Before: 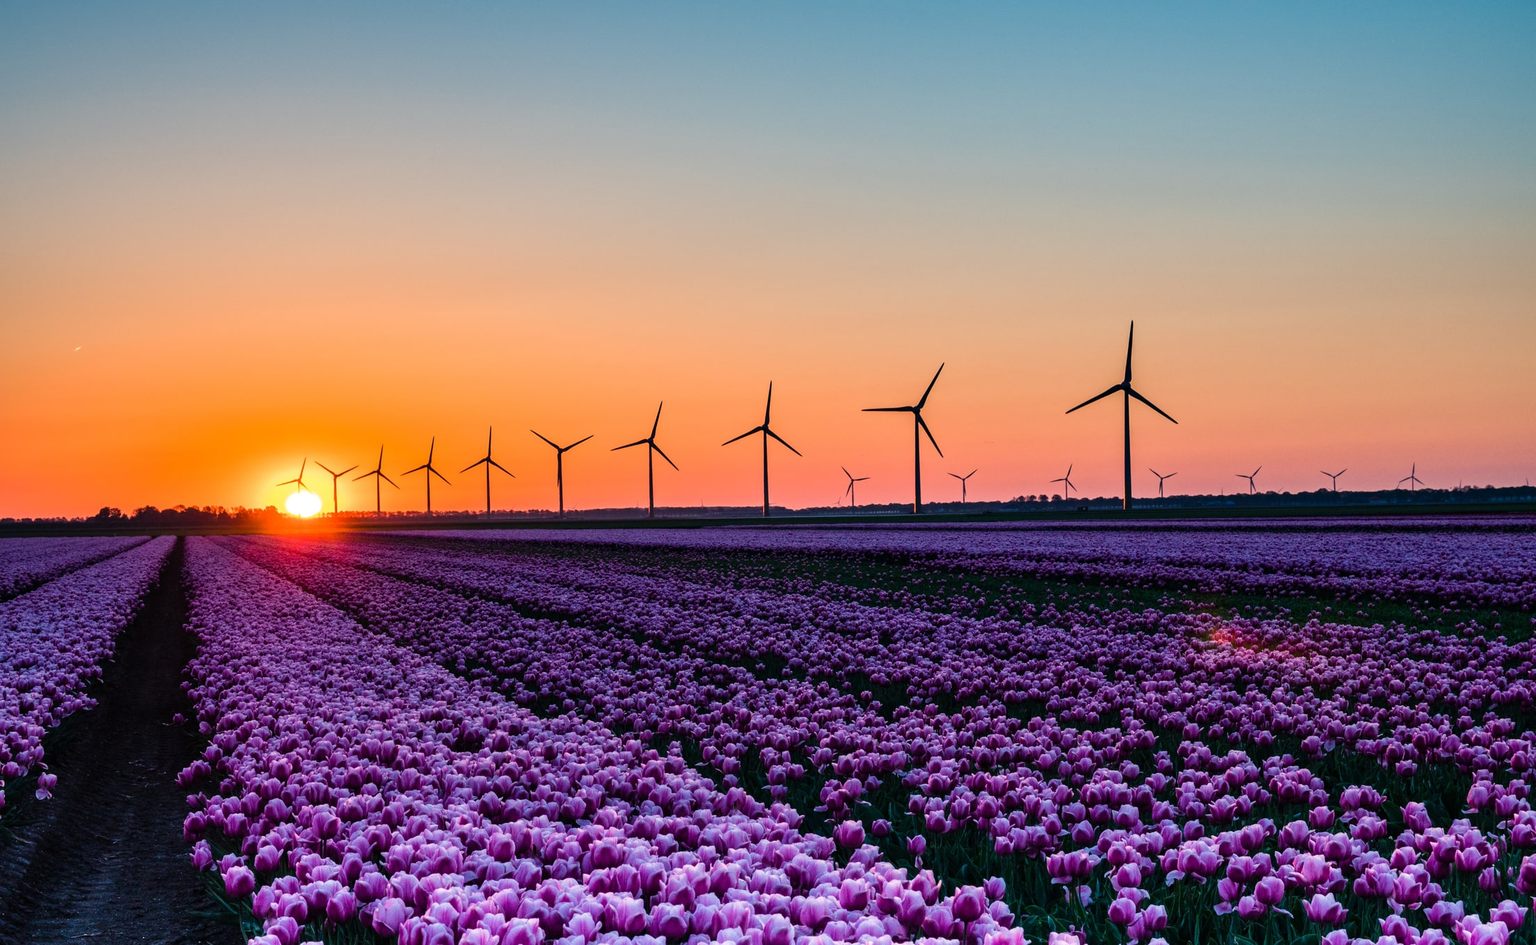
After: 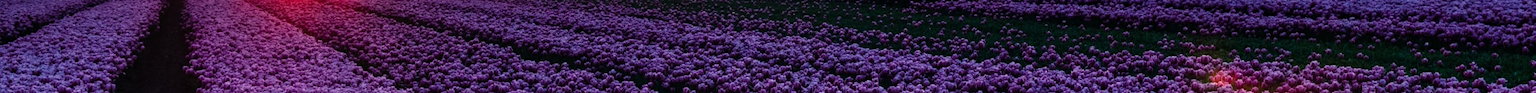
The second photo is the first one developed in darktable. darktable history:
crop and rotate: top 59.084%, bottom 30.916%
tone equalizer: on, module defaults
